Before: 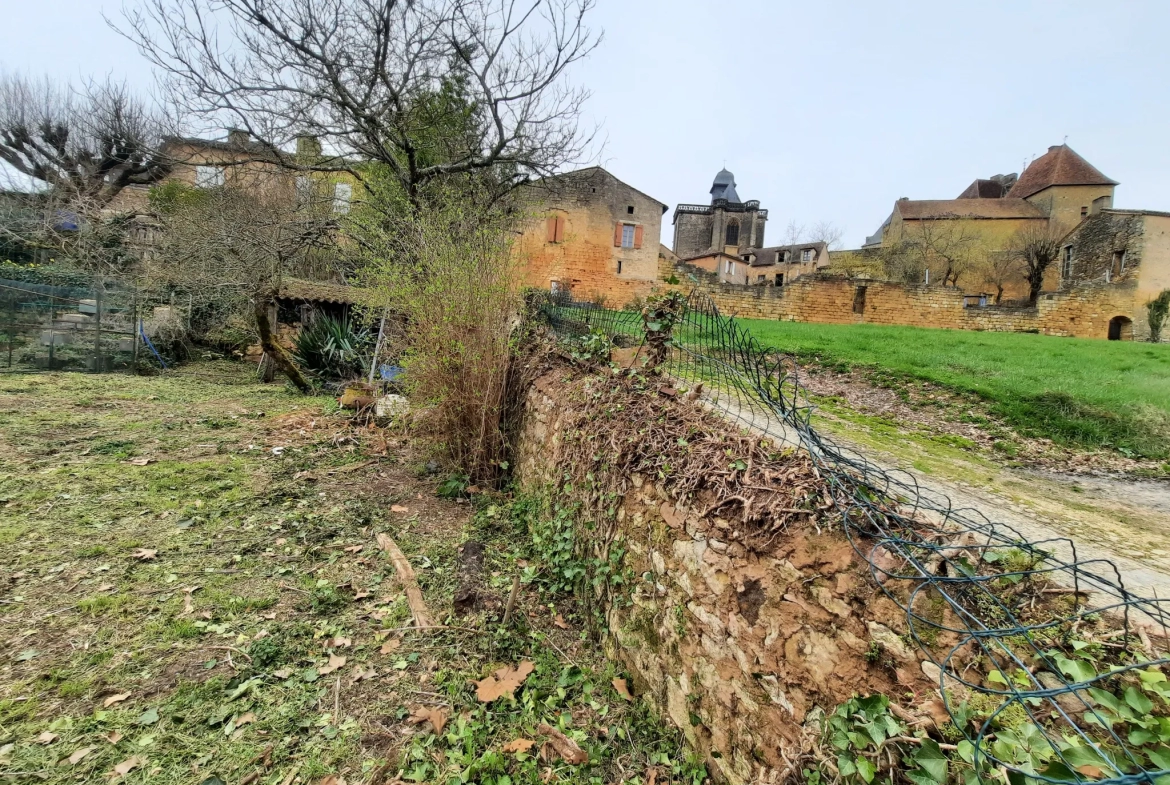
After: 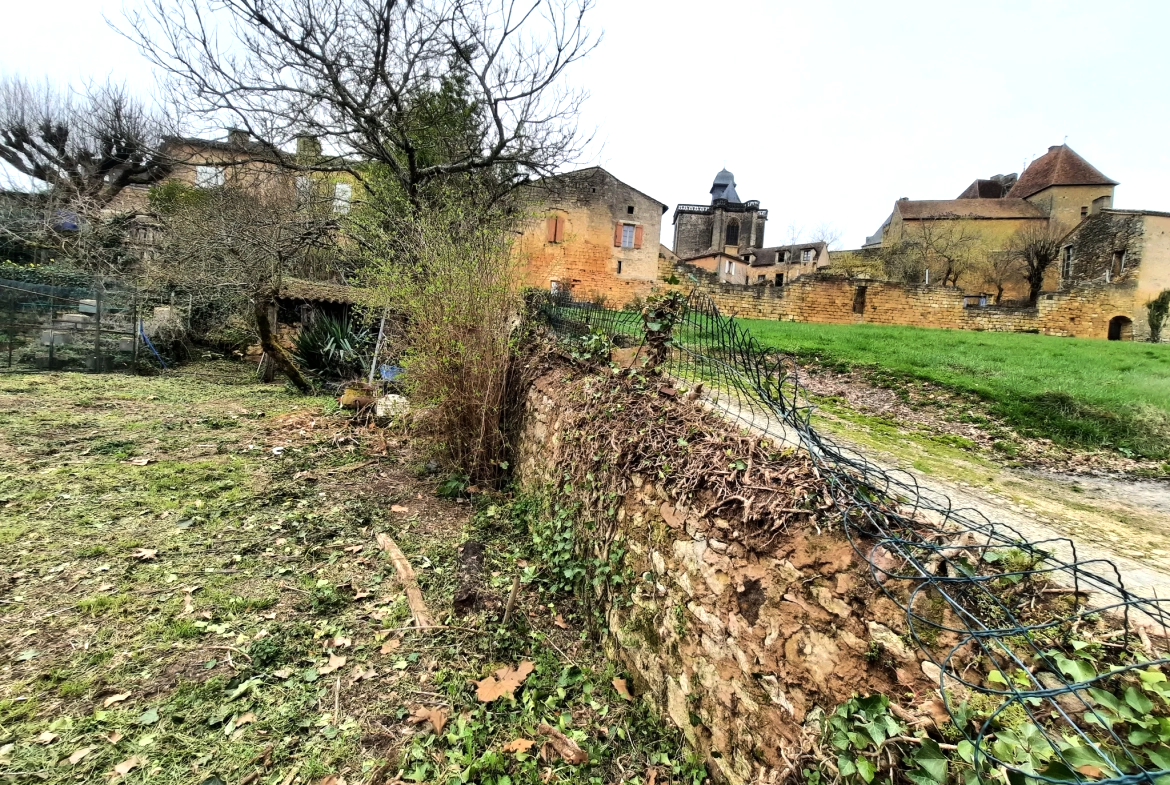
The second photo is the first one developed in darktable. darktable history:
exposure: exposure -0.157 EV, compensate exposure bias true, compensate highlight preservation false
tone equalizer: -8 EV -0.765 EV, -7 EV -0.679 EV, -6 EV -0.593 EV, -5 EV -0.377 EV, -3 EV 0.397 EV, -2 EV 0.6 EV, -1 EV 0.68 EV, +0 EV 0.749 EV, edges refinement/feathering 500, mask exposure compensation -1.57 EV, preserve details no
